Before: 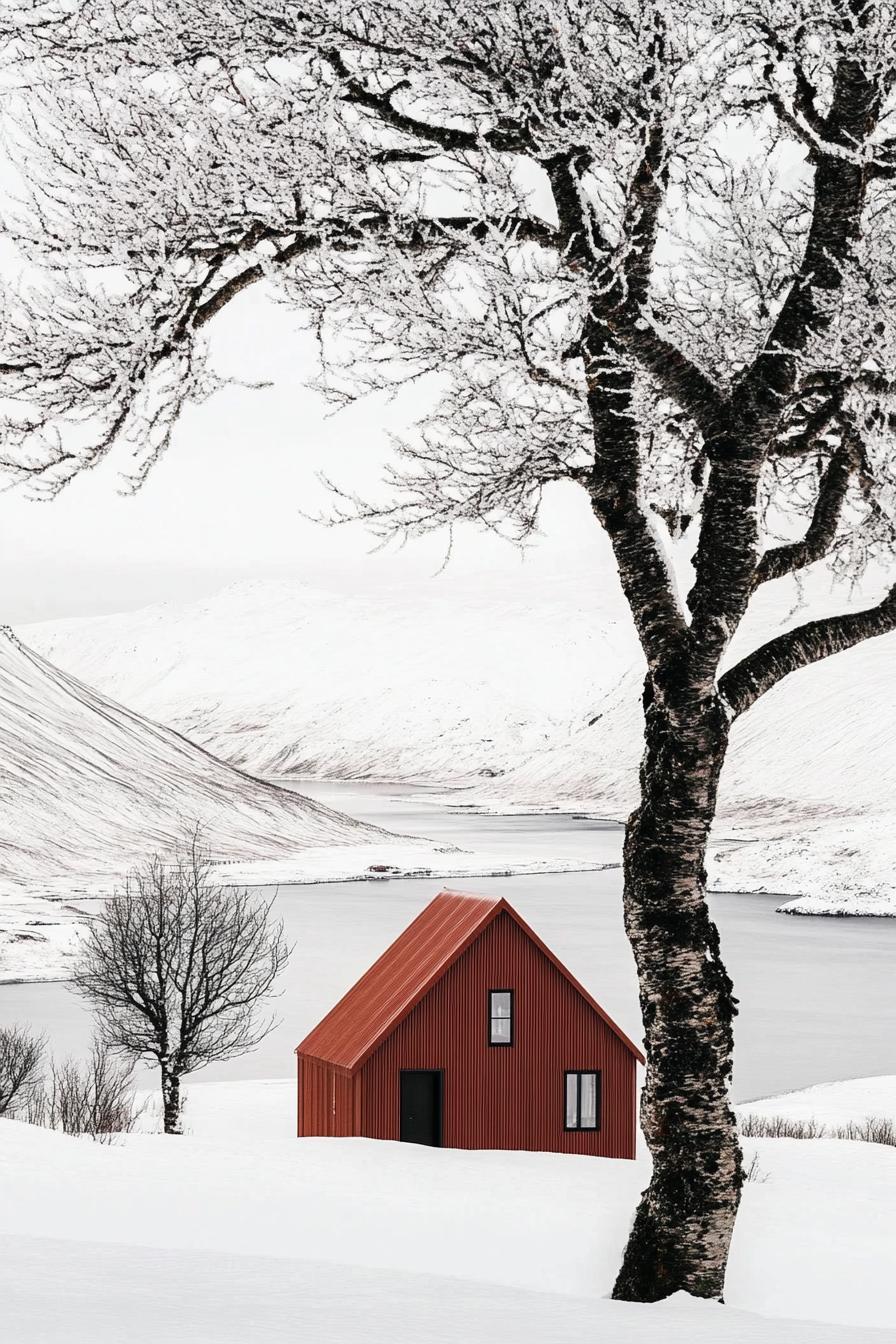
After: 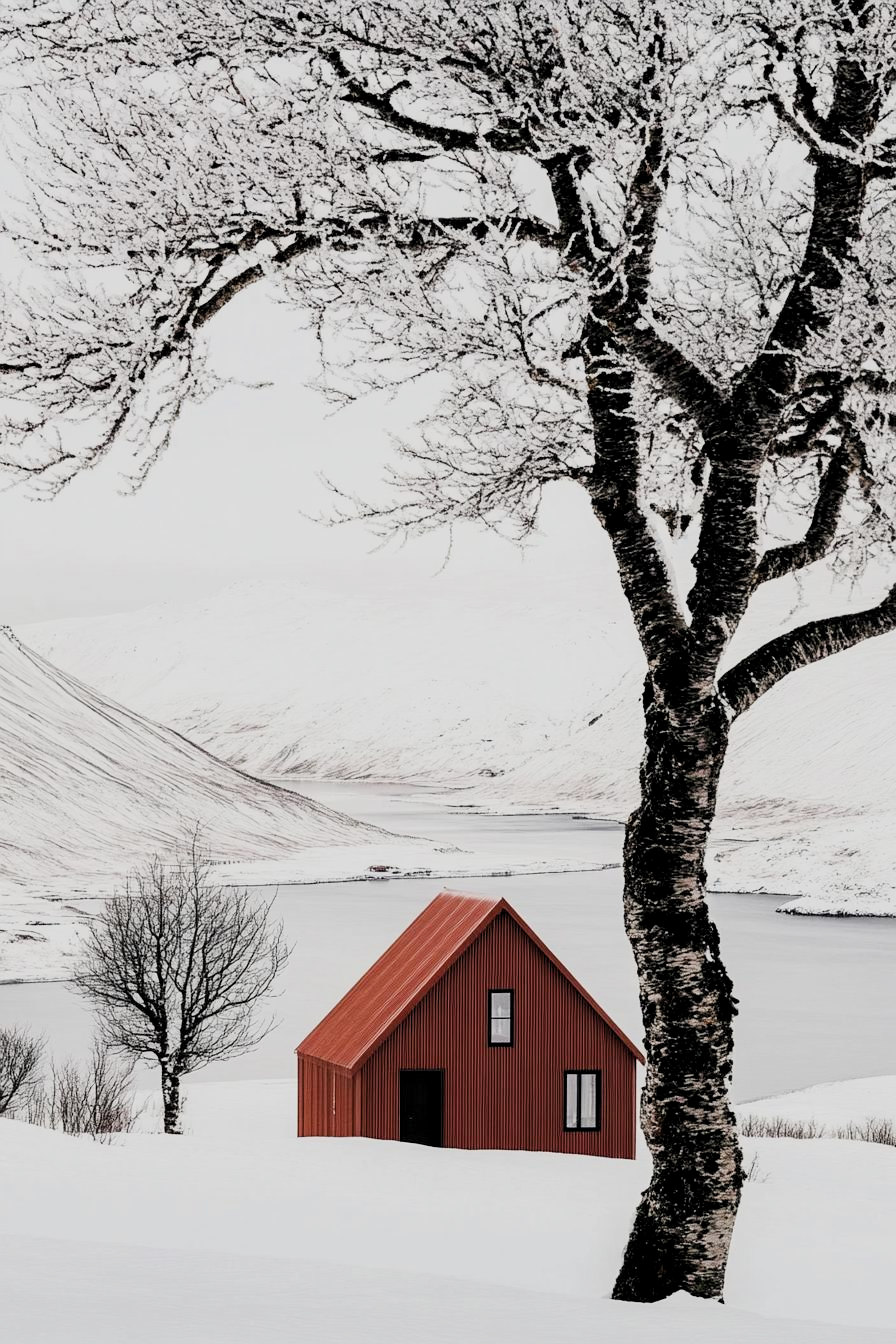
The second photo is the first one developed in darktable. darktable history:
filmic rgb: black relative exposure -7.65 EV, white relative exposure 4.56 EV, threshold 5.96 EV, hardness 3.61, enable highlight reconstruction true
levels: levels [0.016, 0.484, 0.953]
